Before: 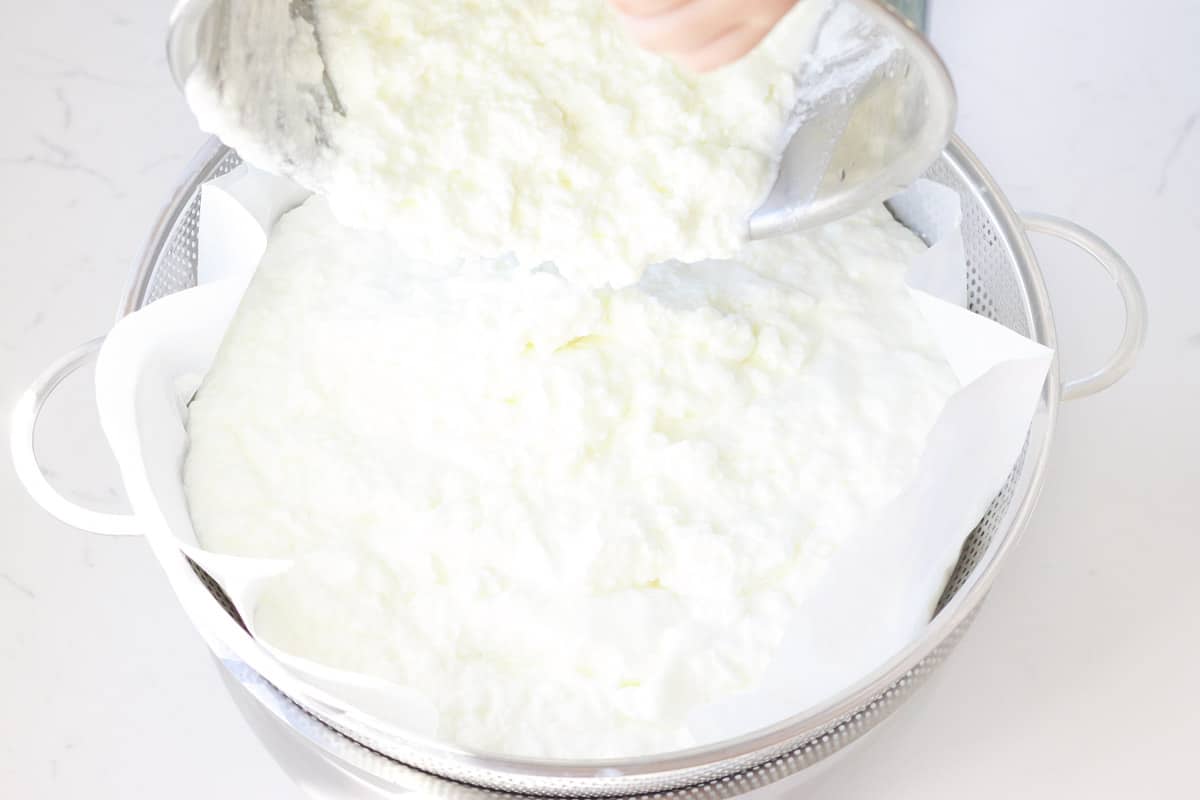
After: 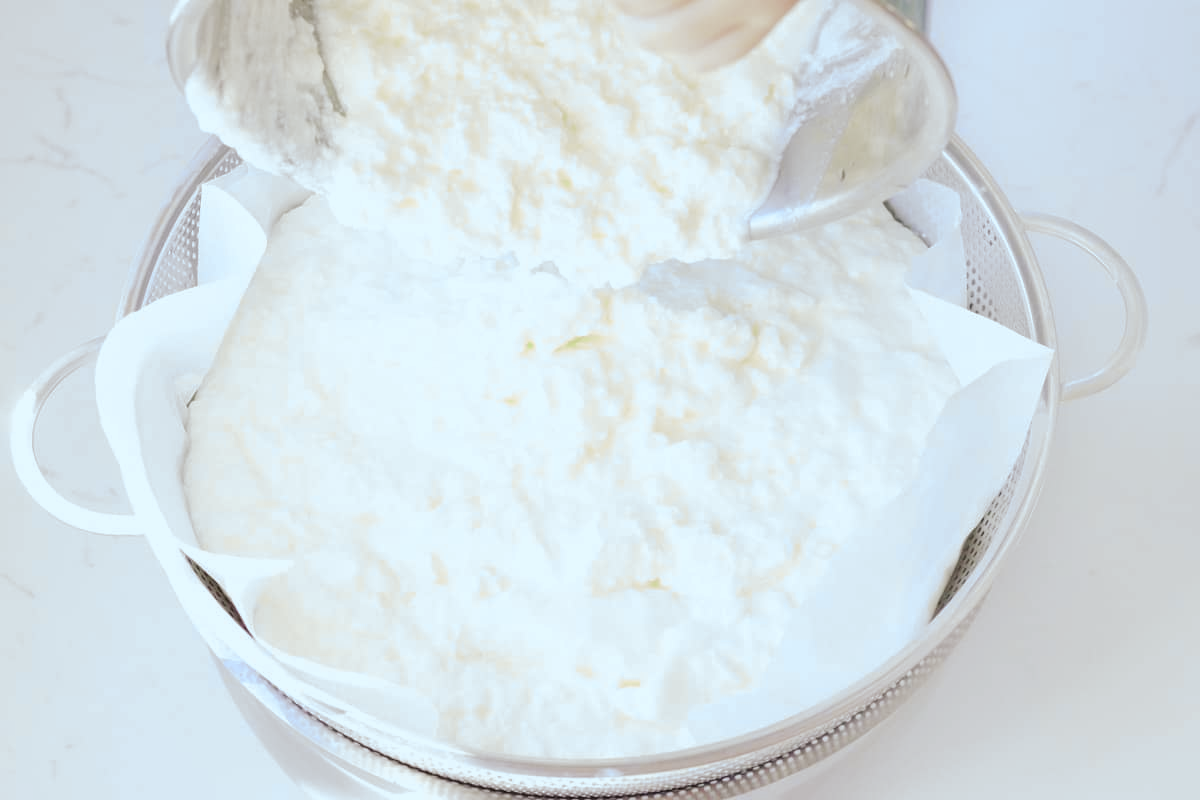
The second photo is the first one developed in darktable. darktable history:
tone curve: curves: ch0 [(0, 0) (0.003, 0.018) (0.011, 0.019) (0.025, 0.02) (0.044, 0.024) (0.069, 0.034) (0.1, 0.049) (0.136, 0.082) (0.177, 0.136) (0.224, 0.196) (0.277, 0.263) (0.335, 0.329) (0.399, 0.401) (0.468, 0.473) (0.543, 0.546) (0.623, 0.625) (0.709, 0.698) (0.801, 0.779) (0.898, 0.867) (1, 1)], preserve colors none
color look up table: target L [93.4, 86.44, 84.62, 79.07, 81.68, 73.95, 74.02, 73.31, 65.26, 58.26, 52.31, 55.64, 33.75, 34.53, 28.32, 3.769, 201.82, 83.36, 76.18, 72.85, 65.89, 57.68, 58.09, 48, 43.55, 48.32, 34.18, 37.05, 28.21, 94.93, 77.04, 71.54, 72.54, 67.47, 65.08, 61.03, 51.66, 53.66, 54, 41.5, 46.97, 30.6, 33.97, 17.59, 8.053, 87.24, 80.73, 77.25, 52.05], target a [-2.059, -25.89, -53.34, -9.056, -69.83, -34.11, -7.634, -57.76, -60.17, -54.97, -9.071, -2.914, -30.7, -29.96, -10.02, -2.981, 0, -12.32, 16.15, 7.525, 22.52, 47.85, 27.02, 56.69, 12.22, 66.15, 35.01, 48.31, 21.41, -3.703, 2.606, 31.12, 21.65, 32.77, 62.13, 67.79, 37.46, 62, 18.71, 3.87, 52.13, 0.265, 43.4, 20.16, 12.6, -27.77, -37.84, -10.4, -25.85], target b [9.044, 28.83, 5.959, 58.63, 46.54, 46.03, 29.8, 19.47, 42.71, 45.01, 44.54, 11.6, 28.72, 21.16, 26.09, 5.833, -0.001, 54.45, -0.903, 34.11, 54.15, 52.58, 22.52, -13.88, 38.4, 49.16, 35.71, 25.74, 20.86, -11.15, -9.624, -37.78, -29.9, -53.76, -61.43, -35.9, -11.69, -1.119, -82.1, -54.5, -61.63, 0.668, -31.53, -42.84, -8.72, -7.558, -31.15, -40.36, -18.56], num patches 49
